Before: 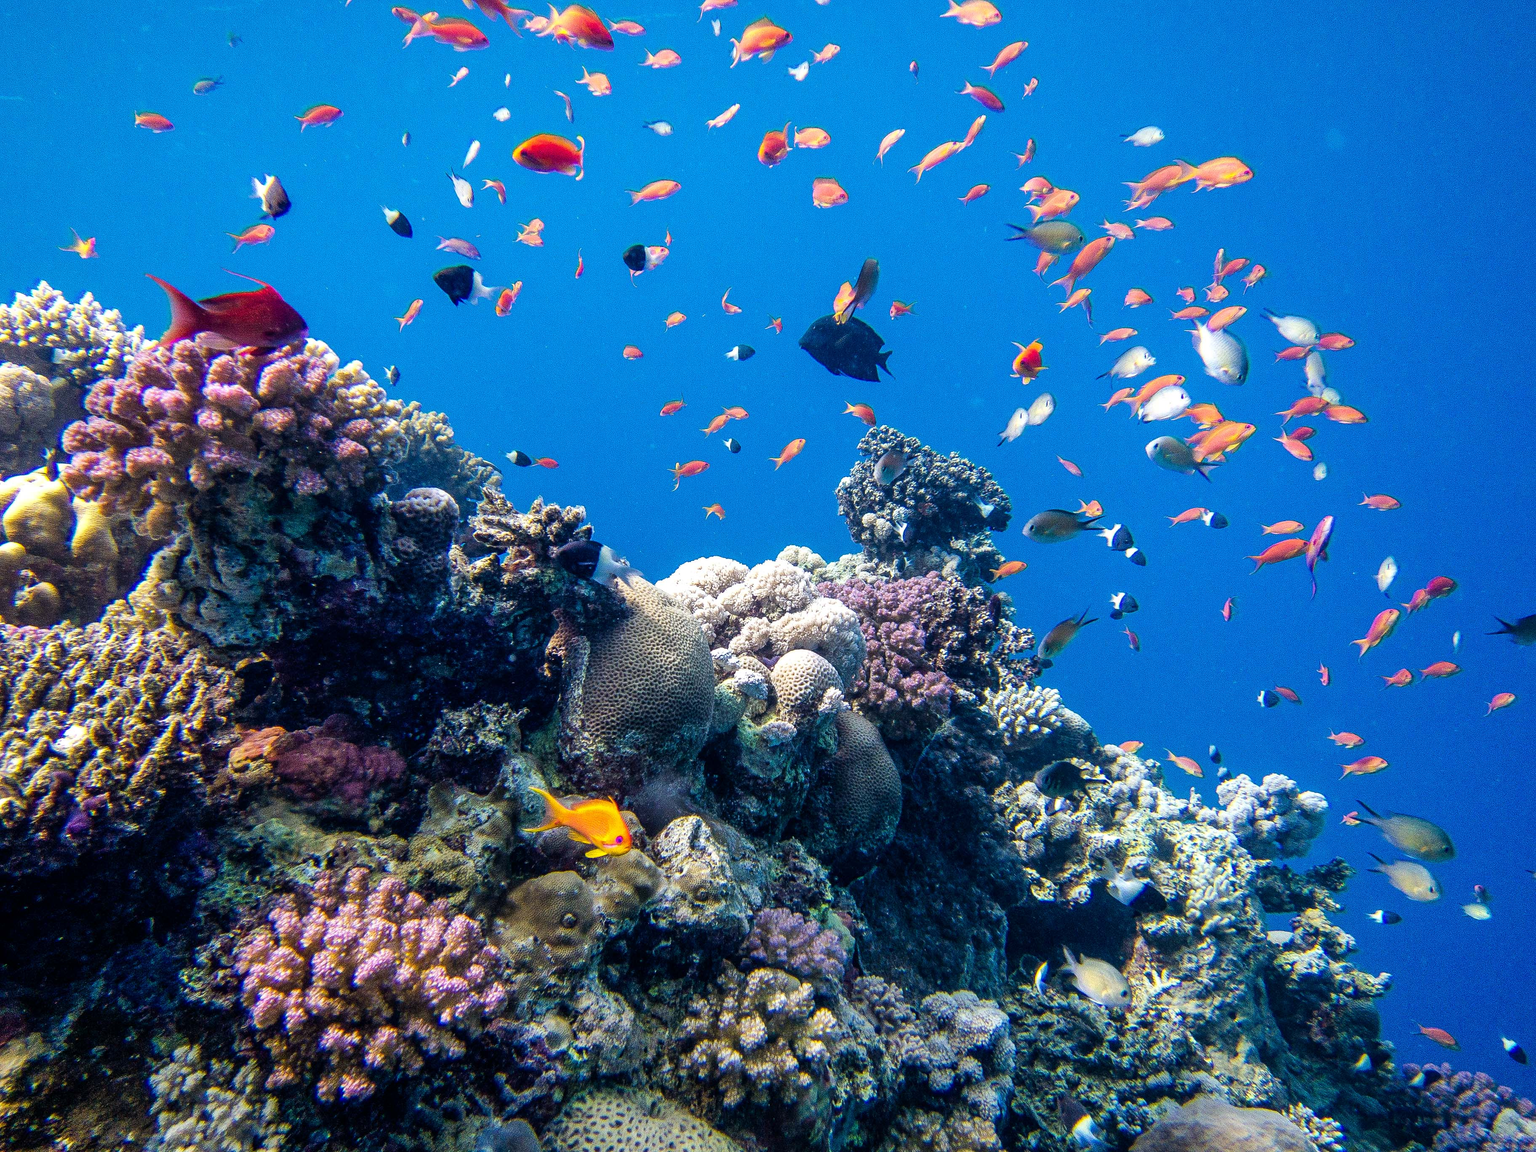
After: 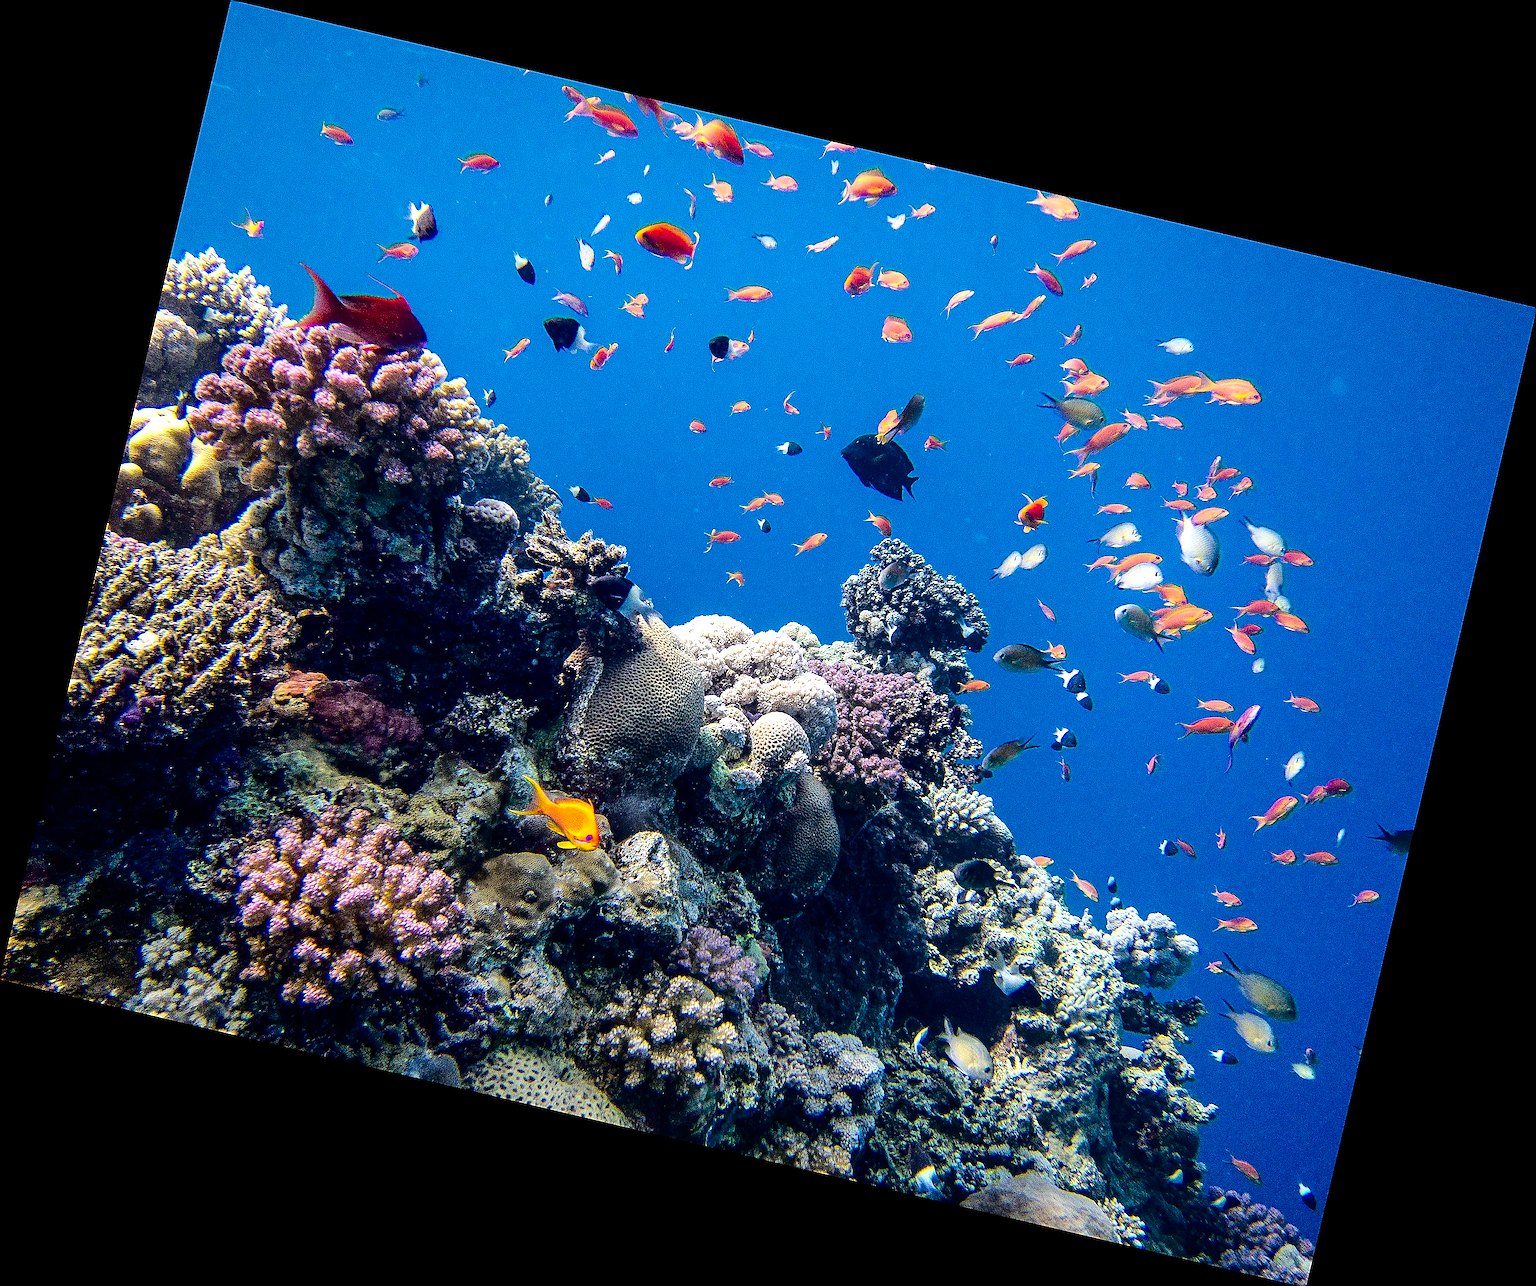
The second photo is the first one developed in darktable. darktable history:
contrast brightness saturation: contrast 0.2, brightness -0.11, saturation 0.1
rotate and perspective: rotation 13.27°, automatic cropping off
sharpen: radius 1.685, amount 1.294
